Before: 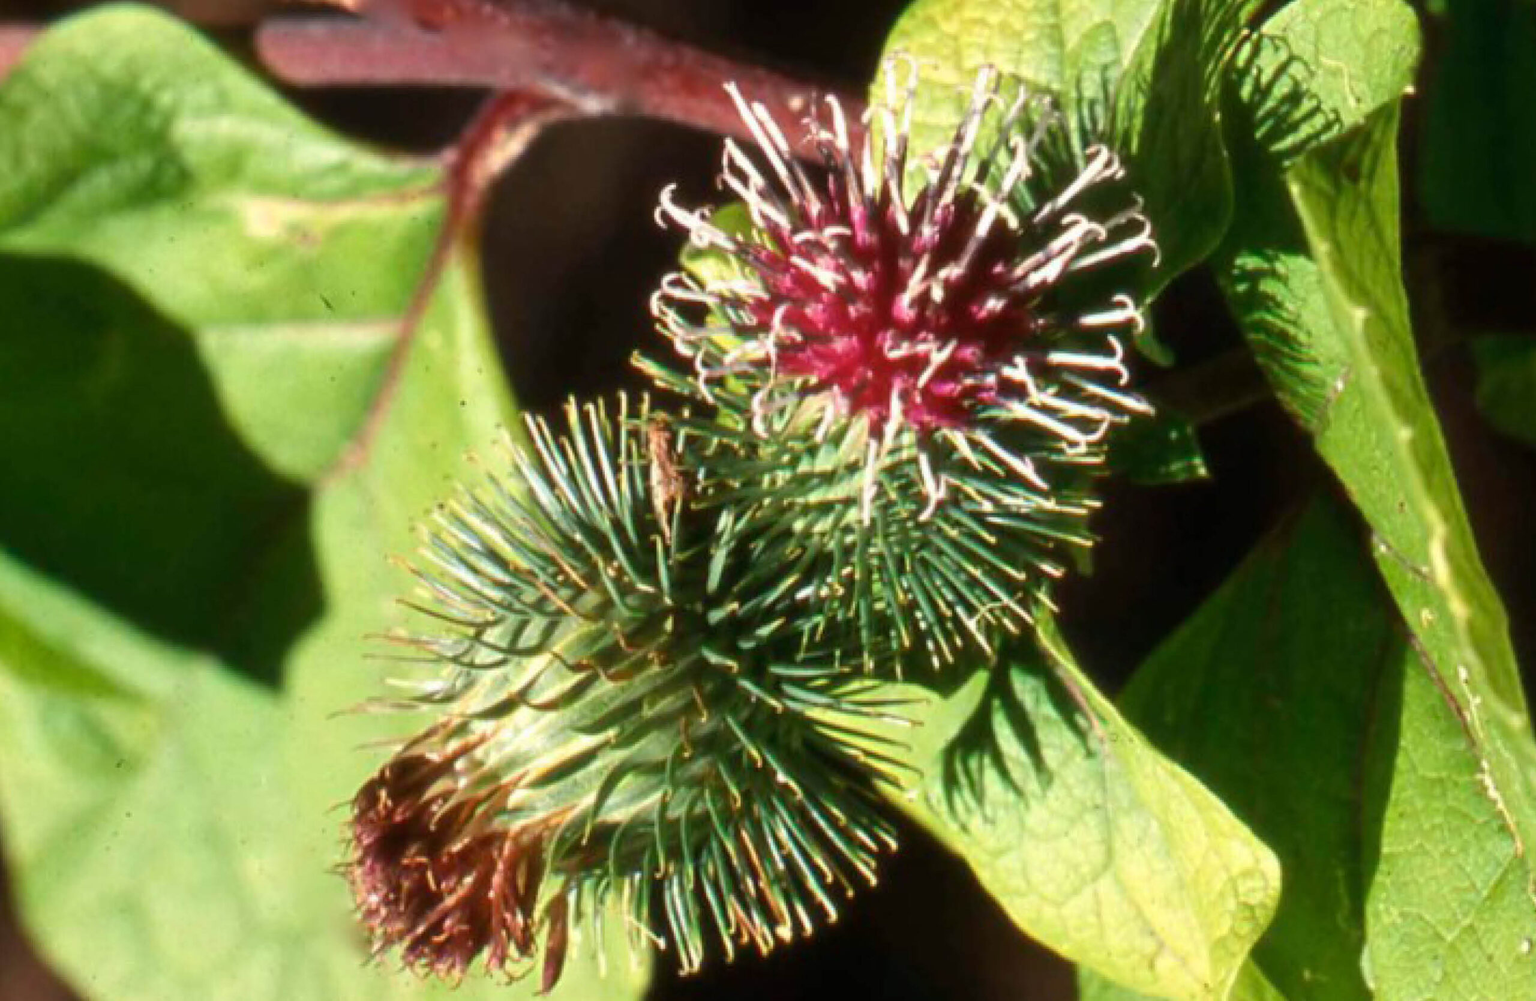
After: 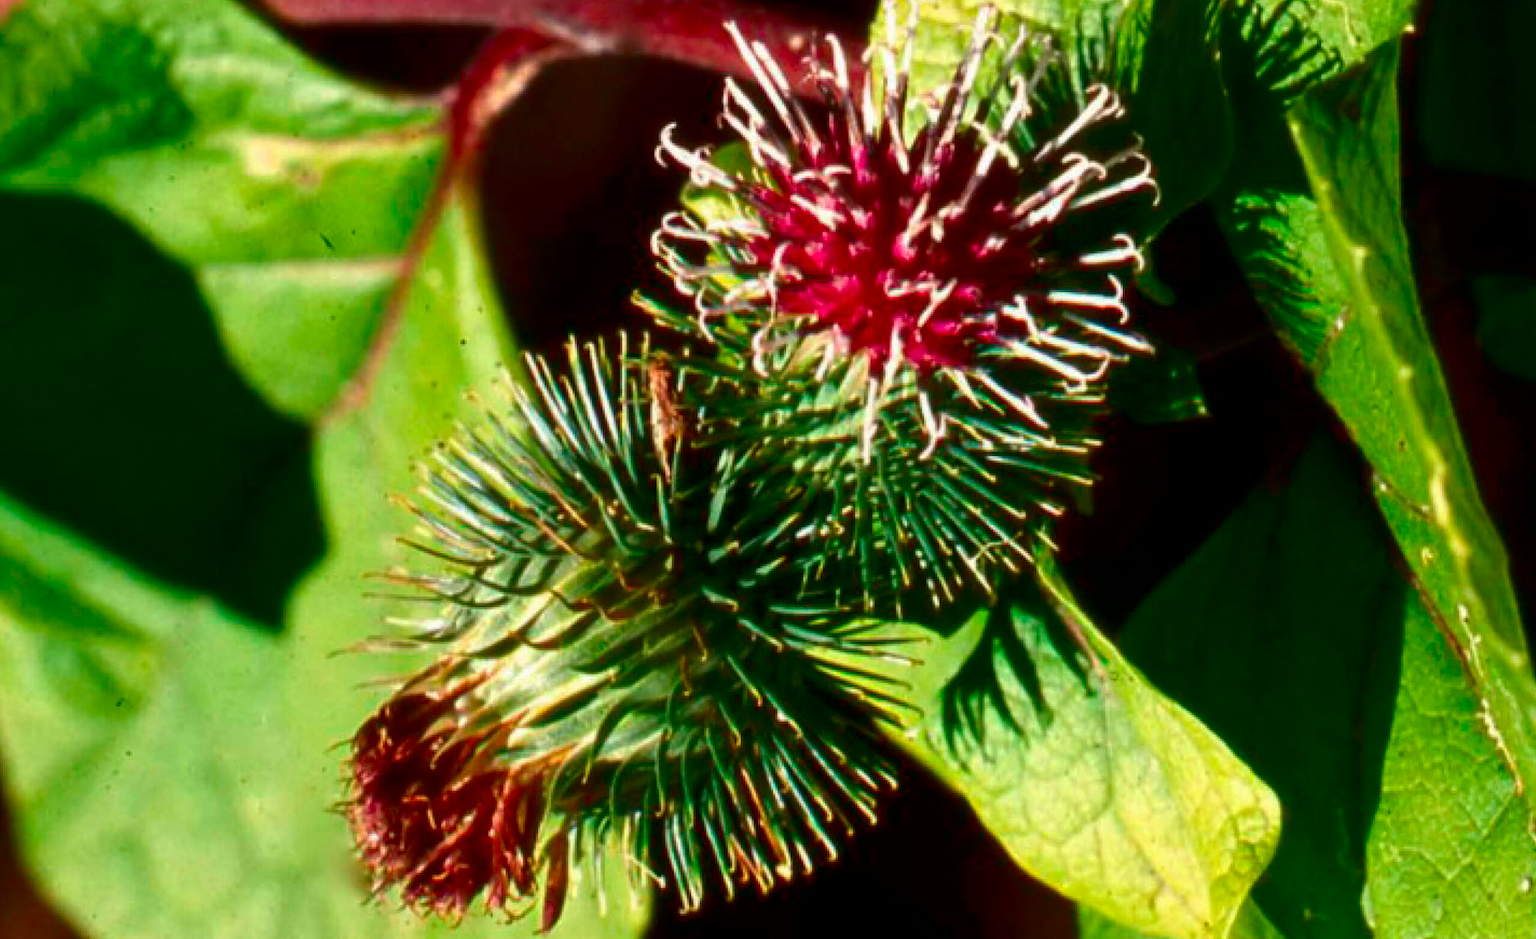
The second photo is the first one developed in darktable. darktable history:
contrast brightness saturation: brightness -0.251, saturation 0.202
exposure: compensate highlight preservation false
crop and rotate: top 6.126%
